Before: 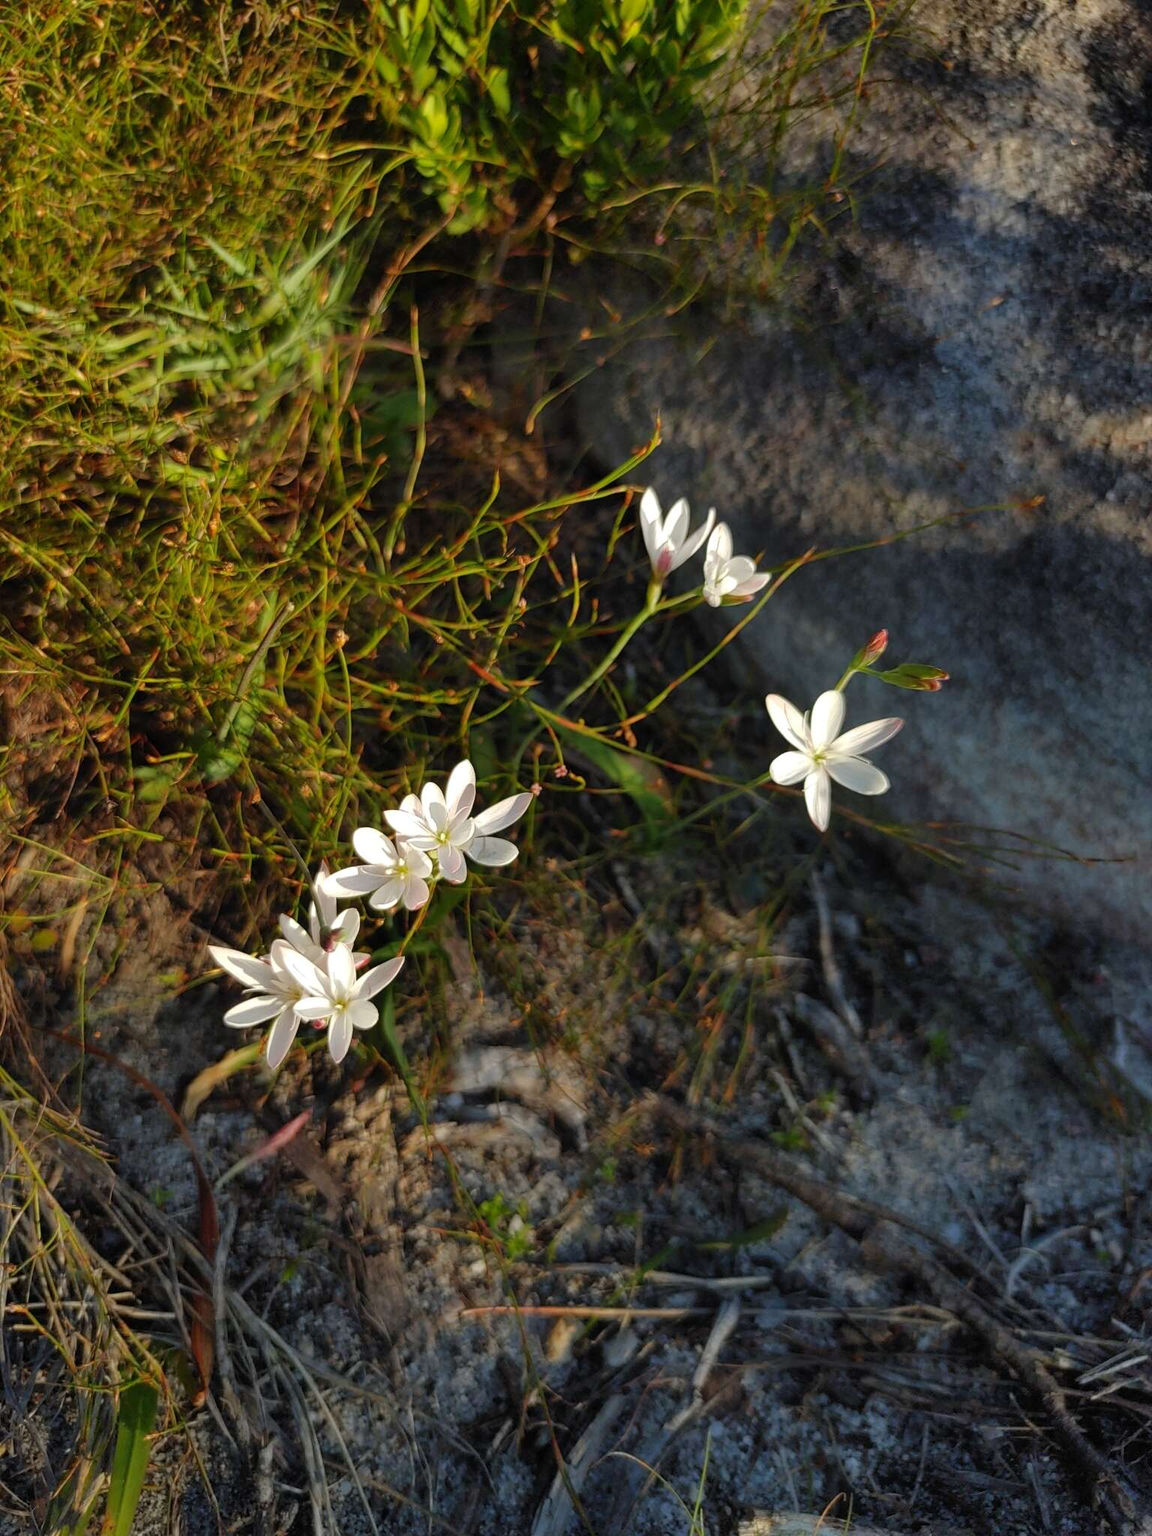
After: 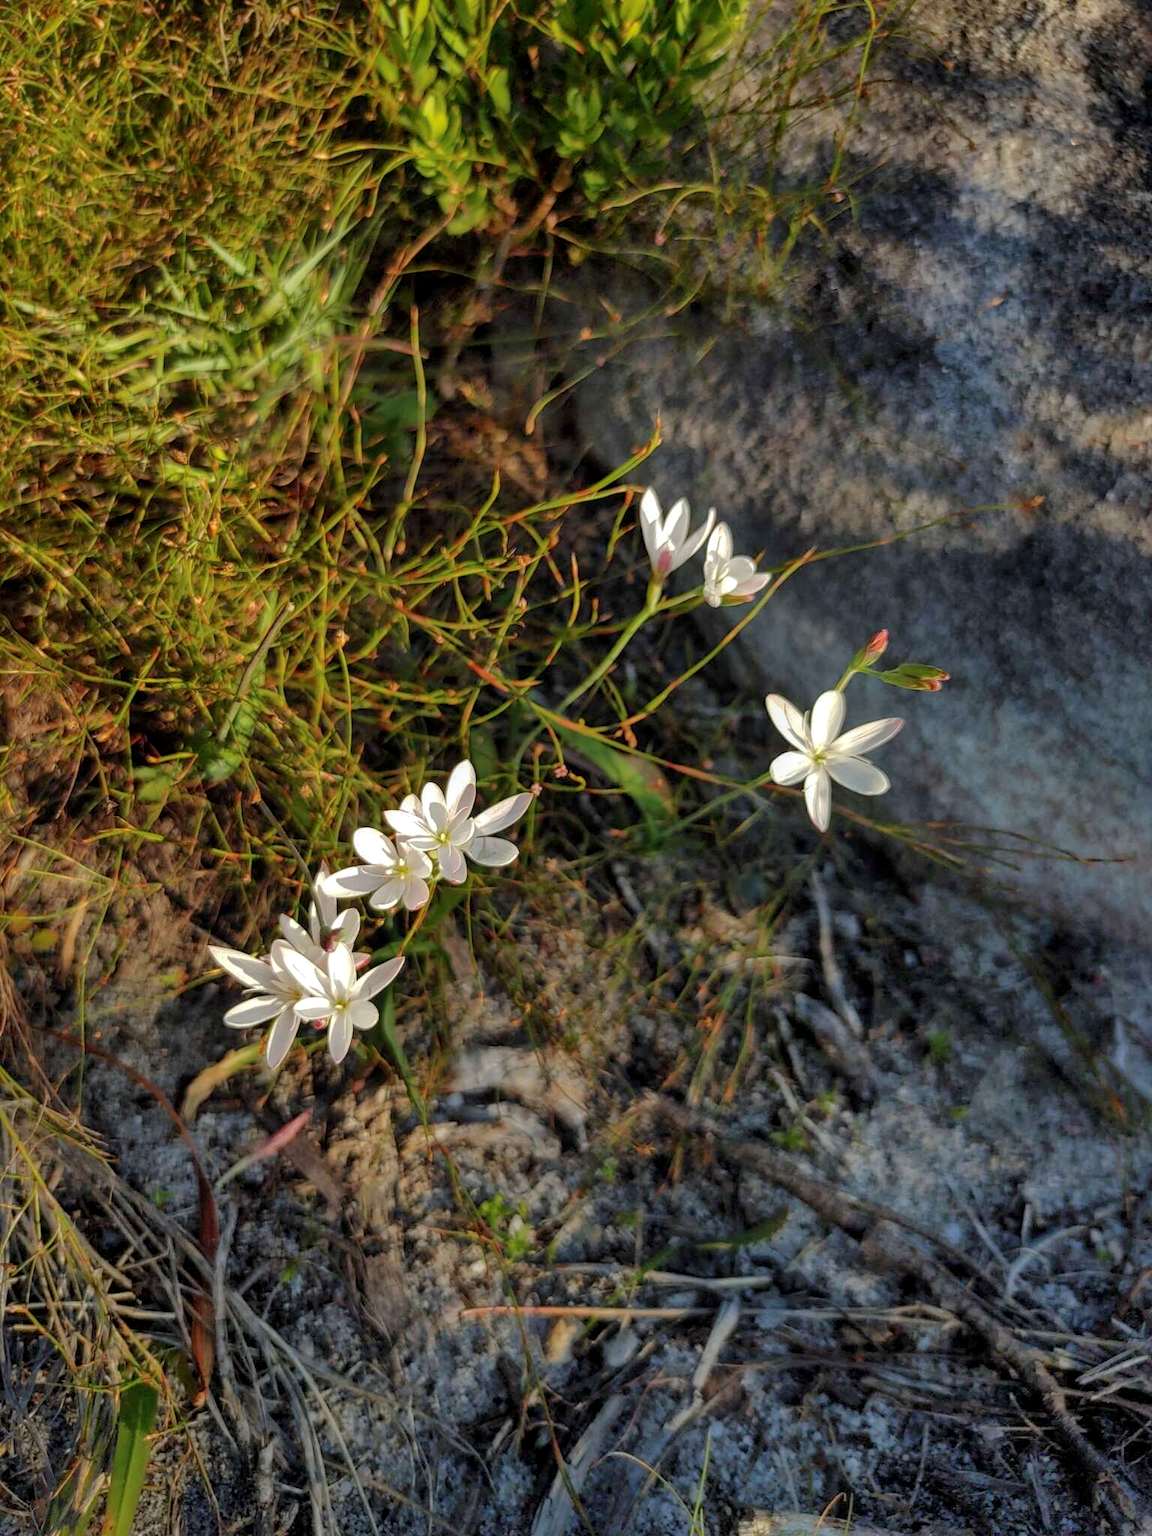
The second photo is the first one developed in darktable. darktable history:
exposure: compensate highlight preservation false
local contrast: shadows 94%
shadows and highlights: on, module defaults
